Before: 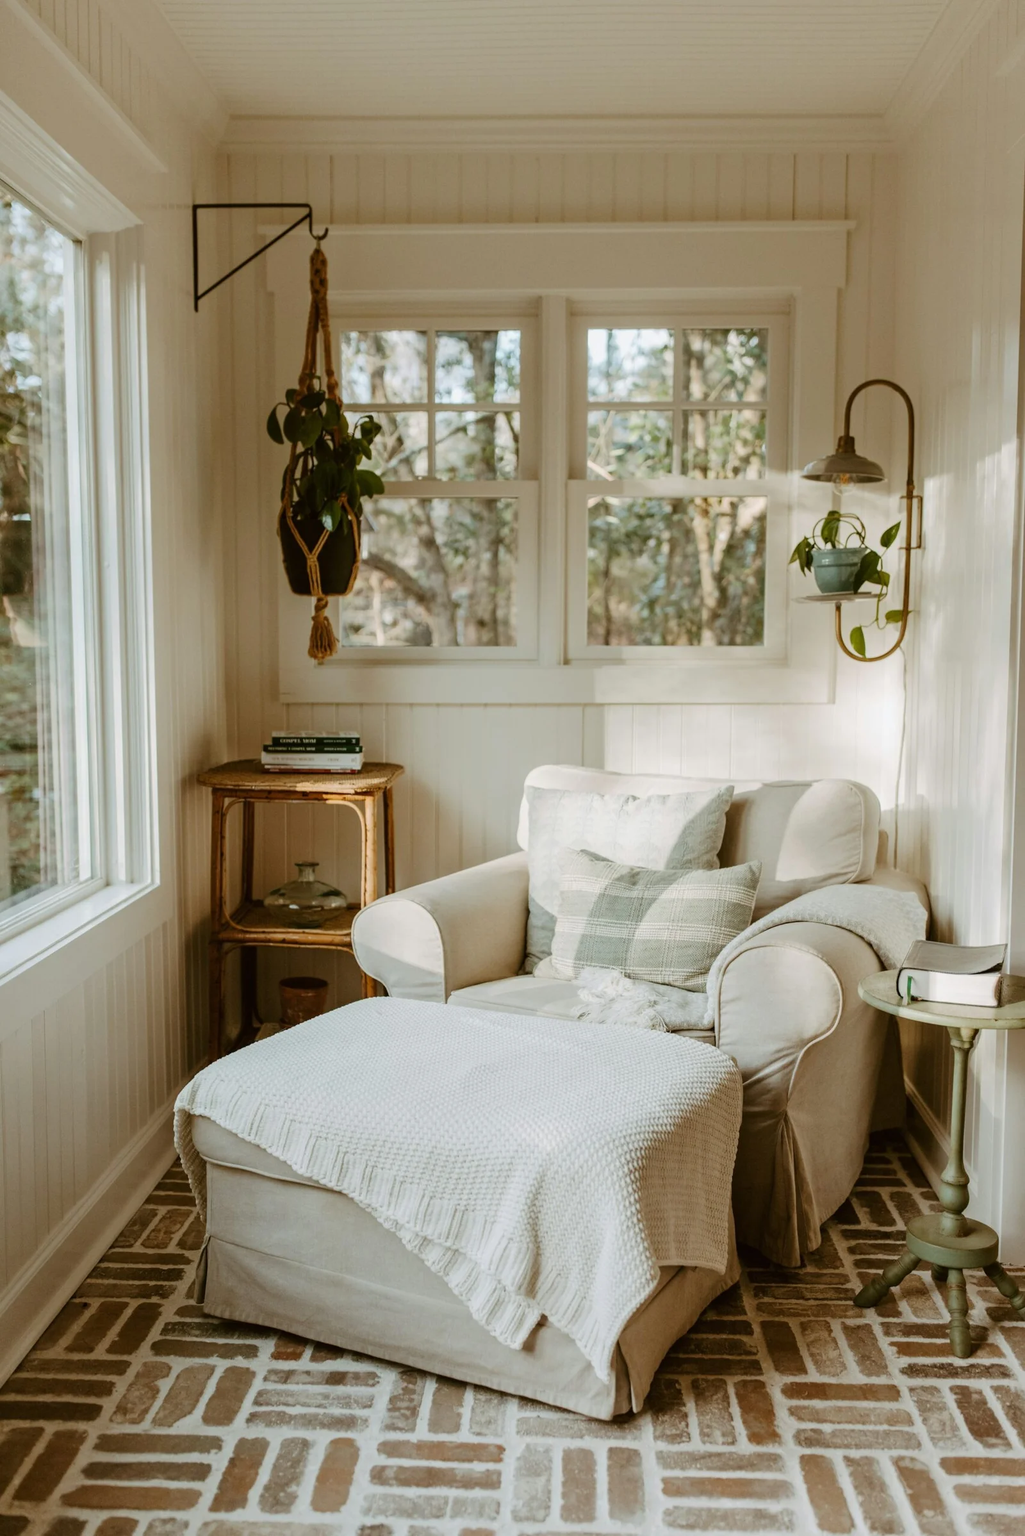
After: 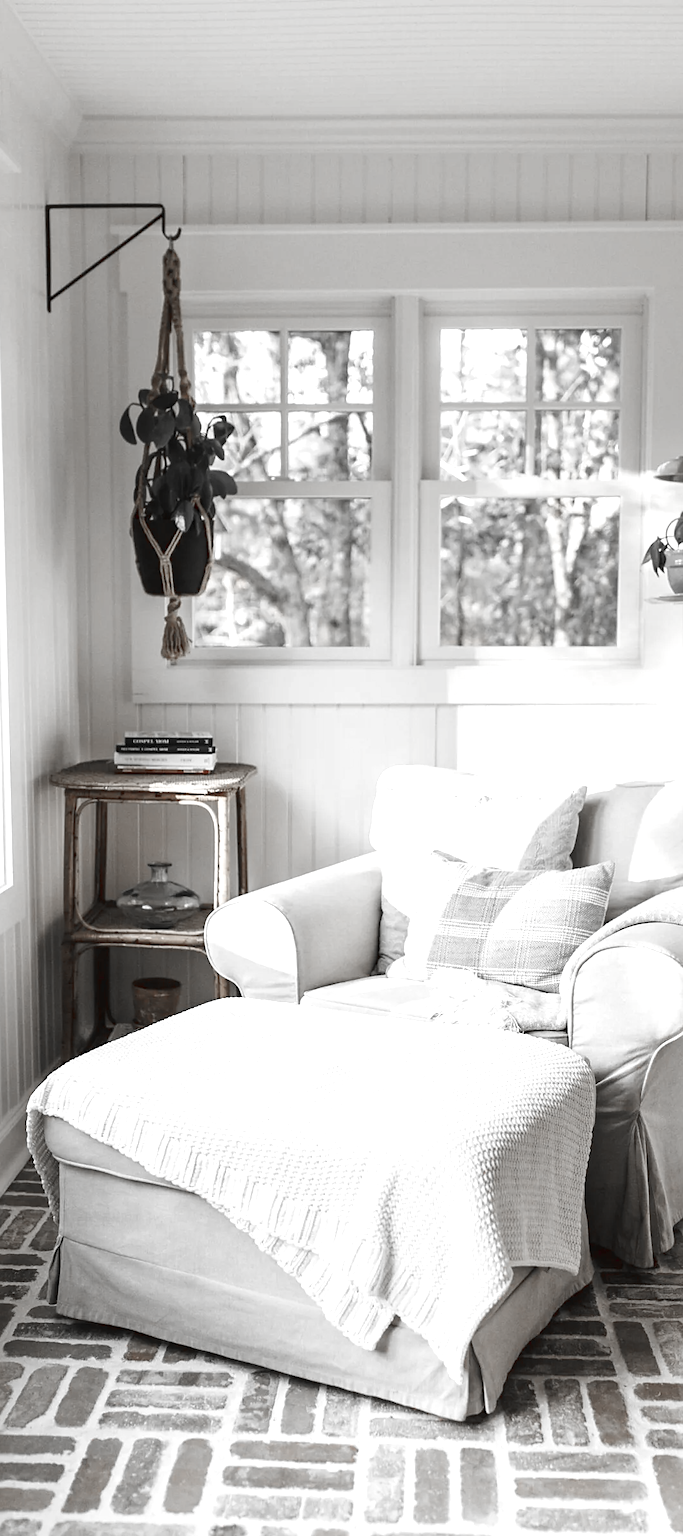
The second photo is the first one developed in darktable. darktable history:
color zones: curves: ch0 [(0, 0.278) (0.143, 0.5) (0.286, 0.5) (0.429, 0.5) (0.571, 0.5) (0.714, 0.5) (0.857, 0.5) (1, 0.5)]; ch1 [(0, 1) (0.143, 0.165) (0.286, 0) (0.429, 0) (0.571, 0) (0.714, 0) (0.857, 0.5) (1, 0.5)]; ch2 [(0, 0.508) (0.143, 0.5) (0.286, 0.5) (0.429, 0.5) (0.571, 0.5) (0.714, 0.5) (0.857, 0.5) (1, 0.5)]
exposure: black level correction 0, exposure 0.95 EV, compensate exposure bias true, compensate highlight preservation false
sharpen: radius 1.864, amount 0.398, threshold 1.271
crop and rotate: left 14.385%, right 18.948%
